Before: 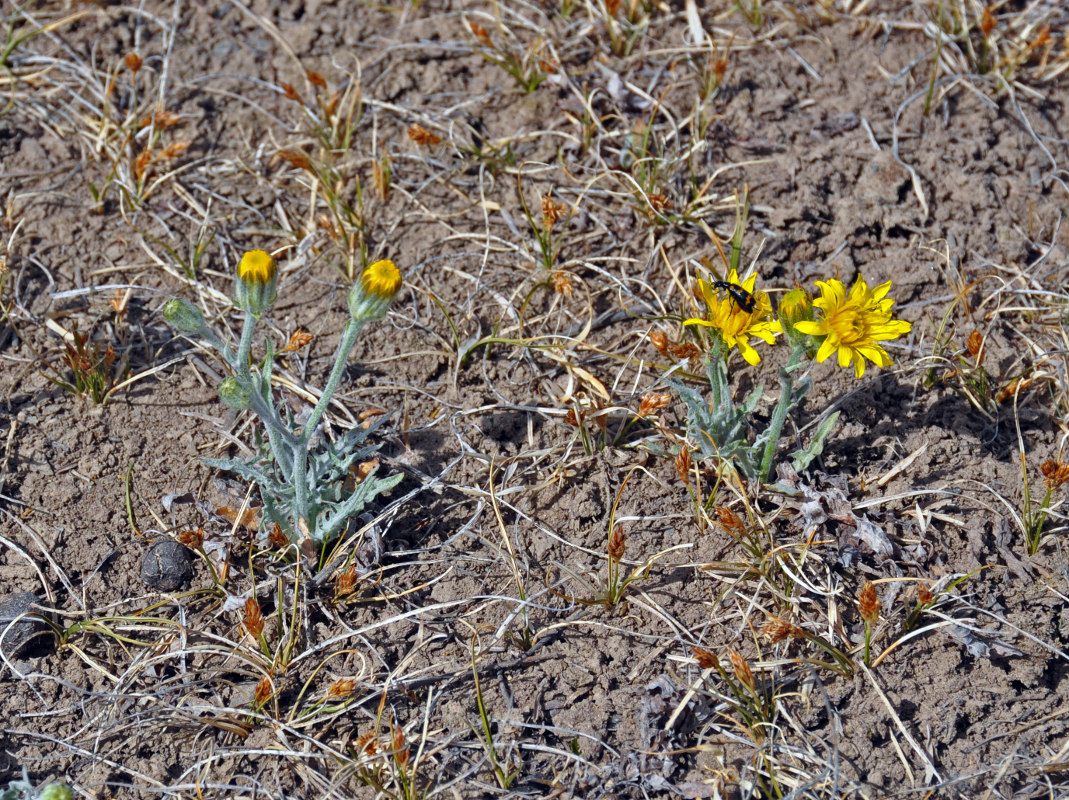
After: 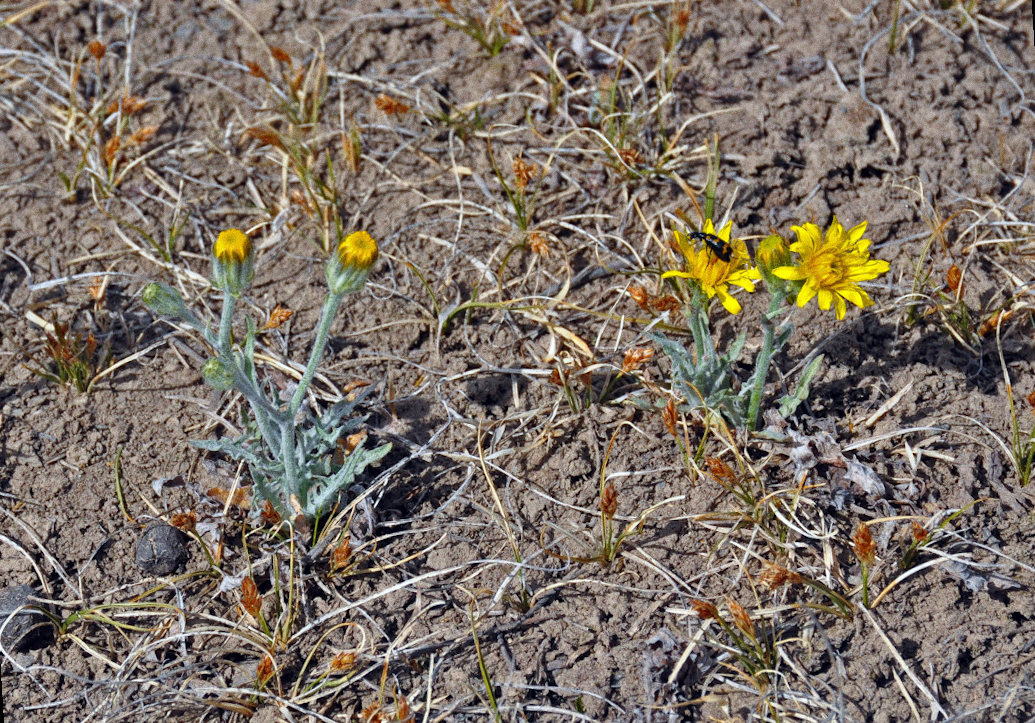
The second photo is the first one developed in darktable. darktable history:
rotate and perspective: rotation -3.52°, crop left 0.036, crop right 0.964, crop top 0.081, crop bottom 0.919
grain: strength 26%
